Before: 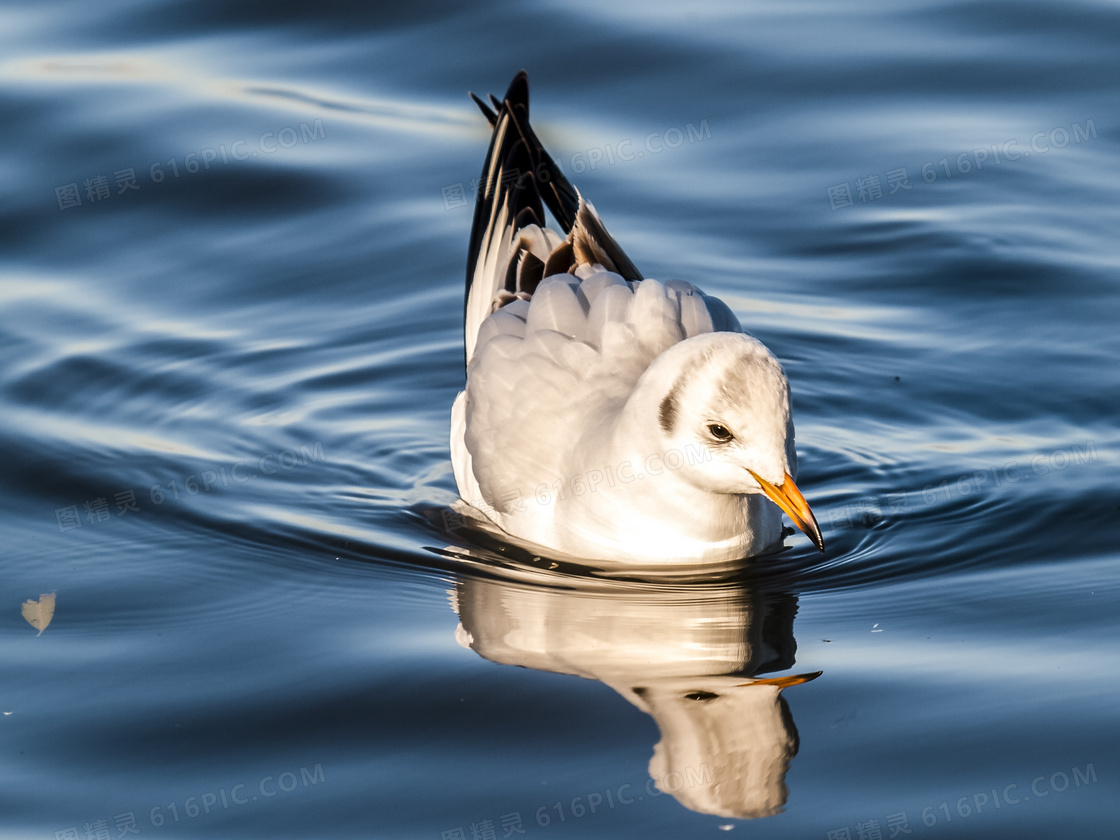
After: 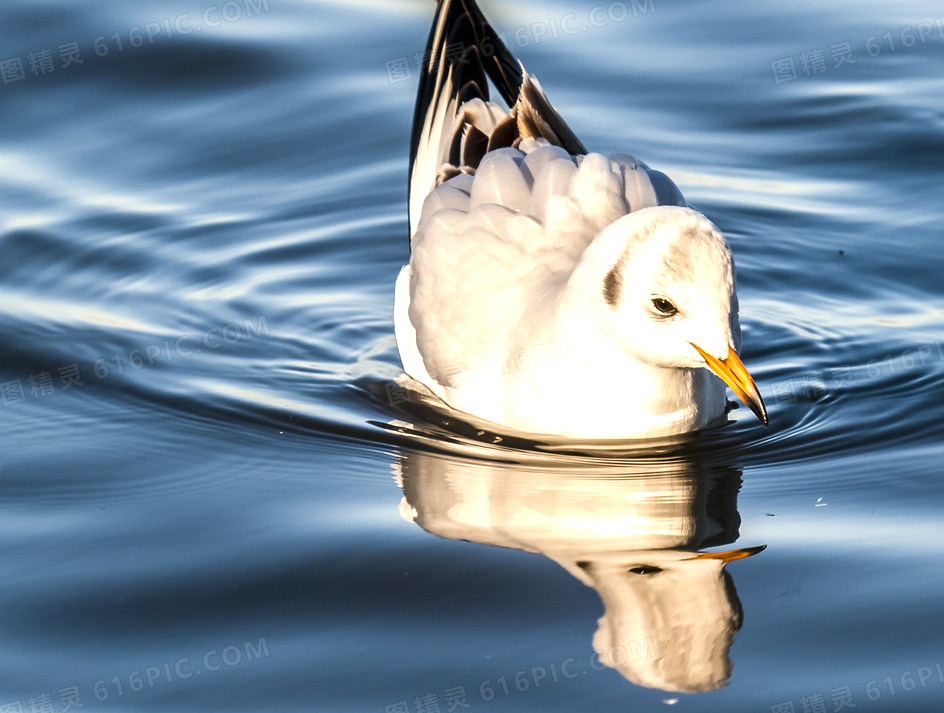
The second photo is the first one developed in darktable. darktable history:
crop and rotate: left 5.003%, top 15.092%, right 10.702%
color correction: highlights b* 3.02
exposure: black level correction 0, exposure 0.5 EV, compensate highlight preservation false
